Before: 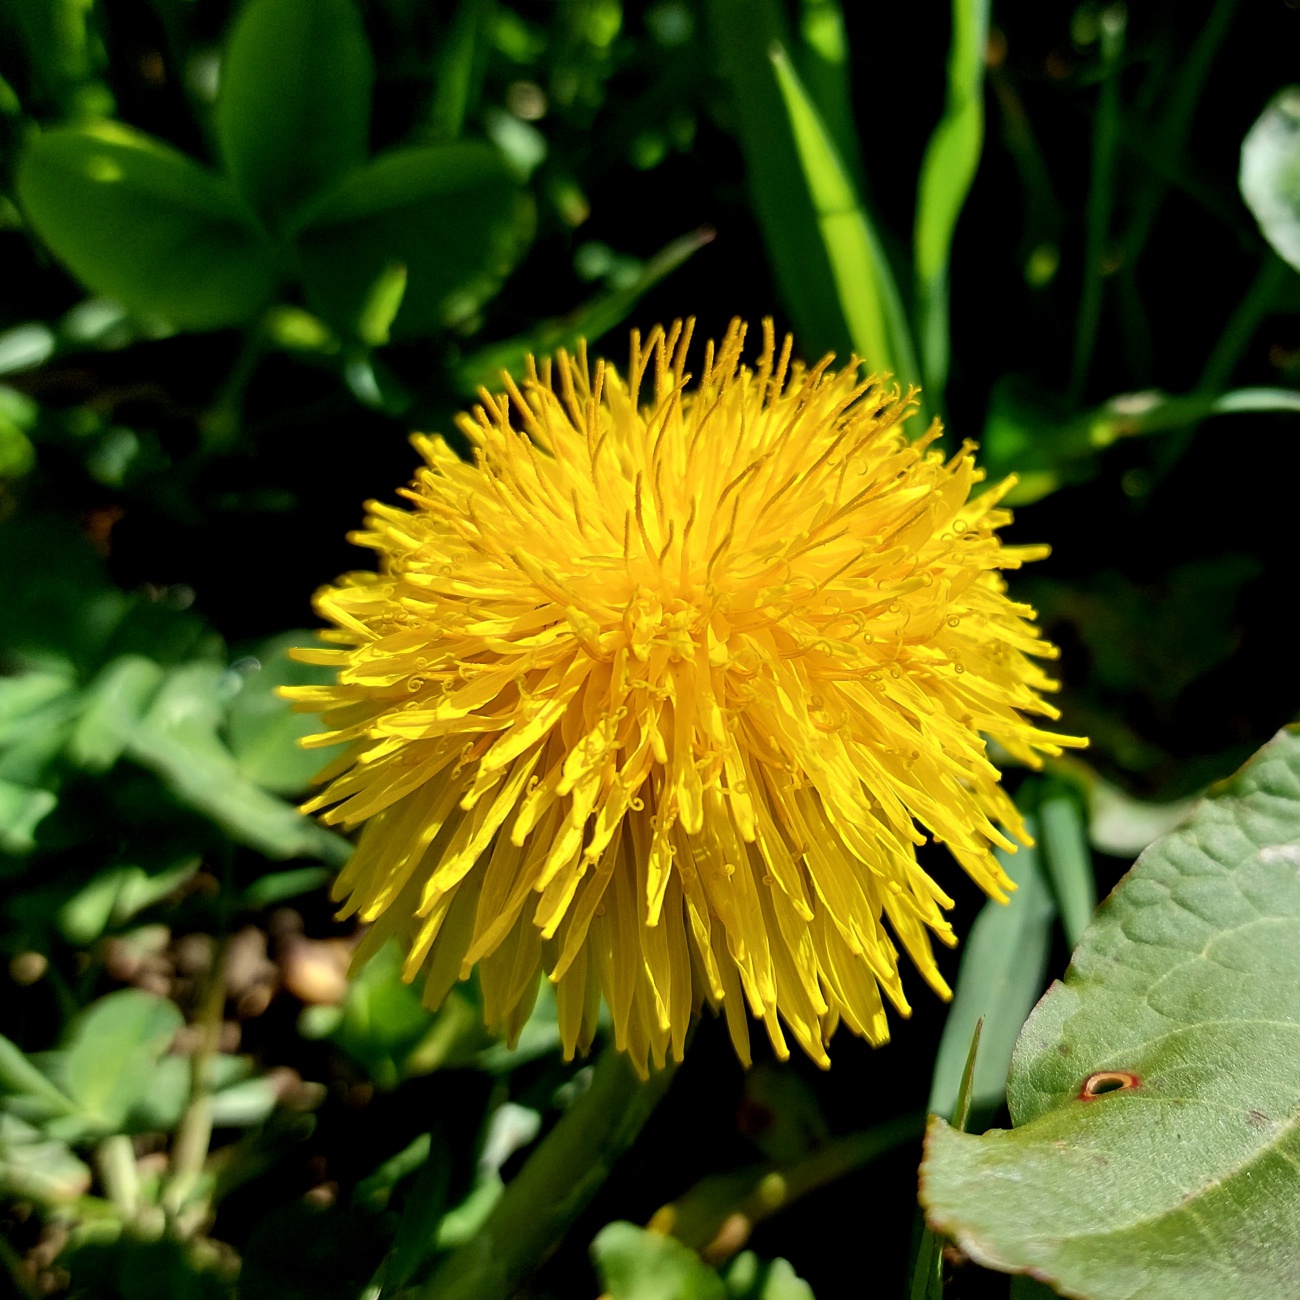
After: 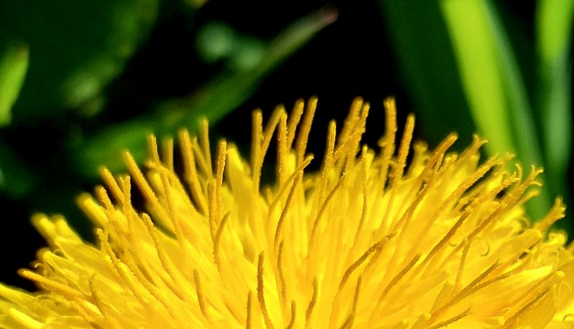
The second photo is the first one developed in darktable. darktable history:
crop: left 29.103%, top 16.871%, right 26.673%, bottom 57.794%
